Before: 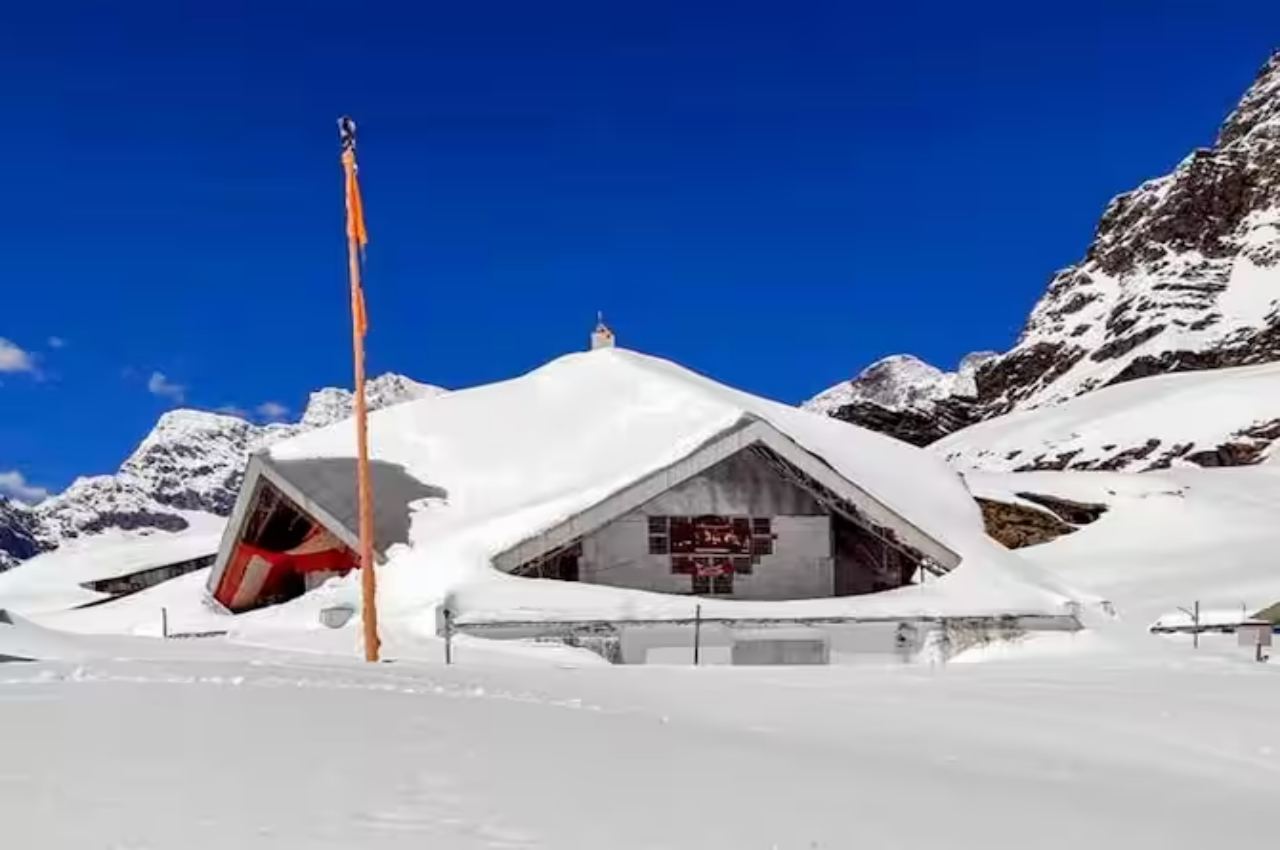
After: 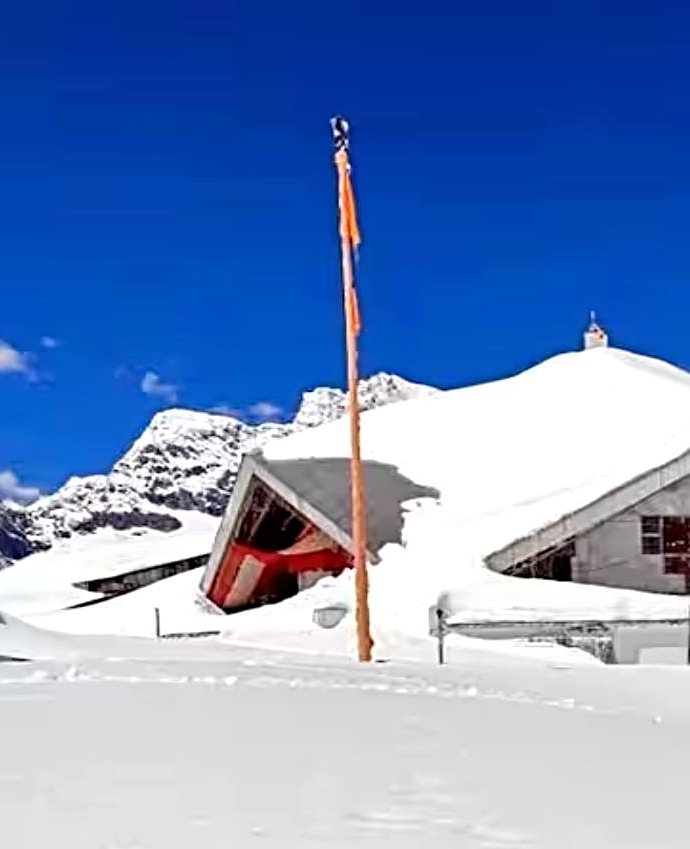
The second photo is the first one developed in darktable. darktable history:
crop: left 0.615%, right 45.409%, bottom 0.083%
exposure: exposure 0.298 EV, compensate exposure bias true, compensate highlight preservation false
sharpen: radius 4.891
